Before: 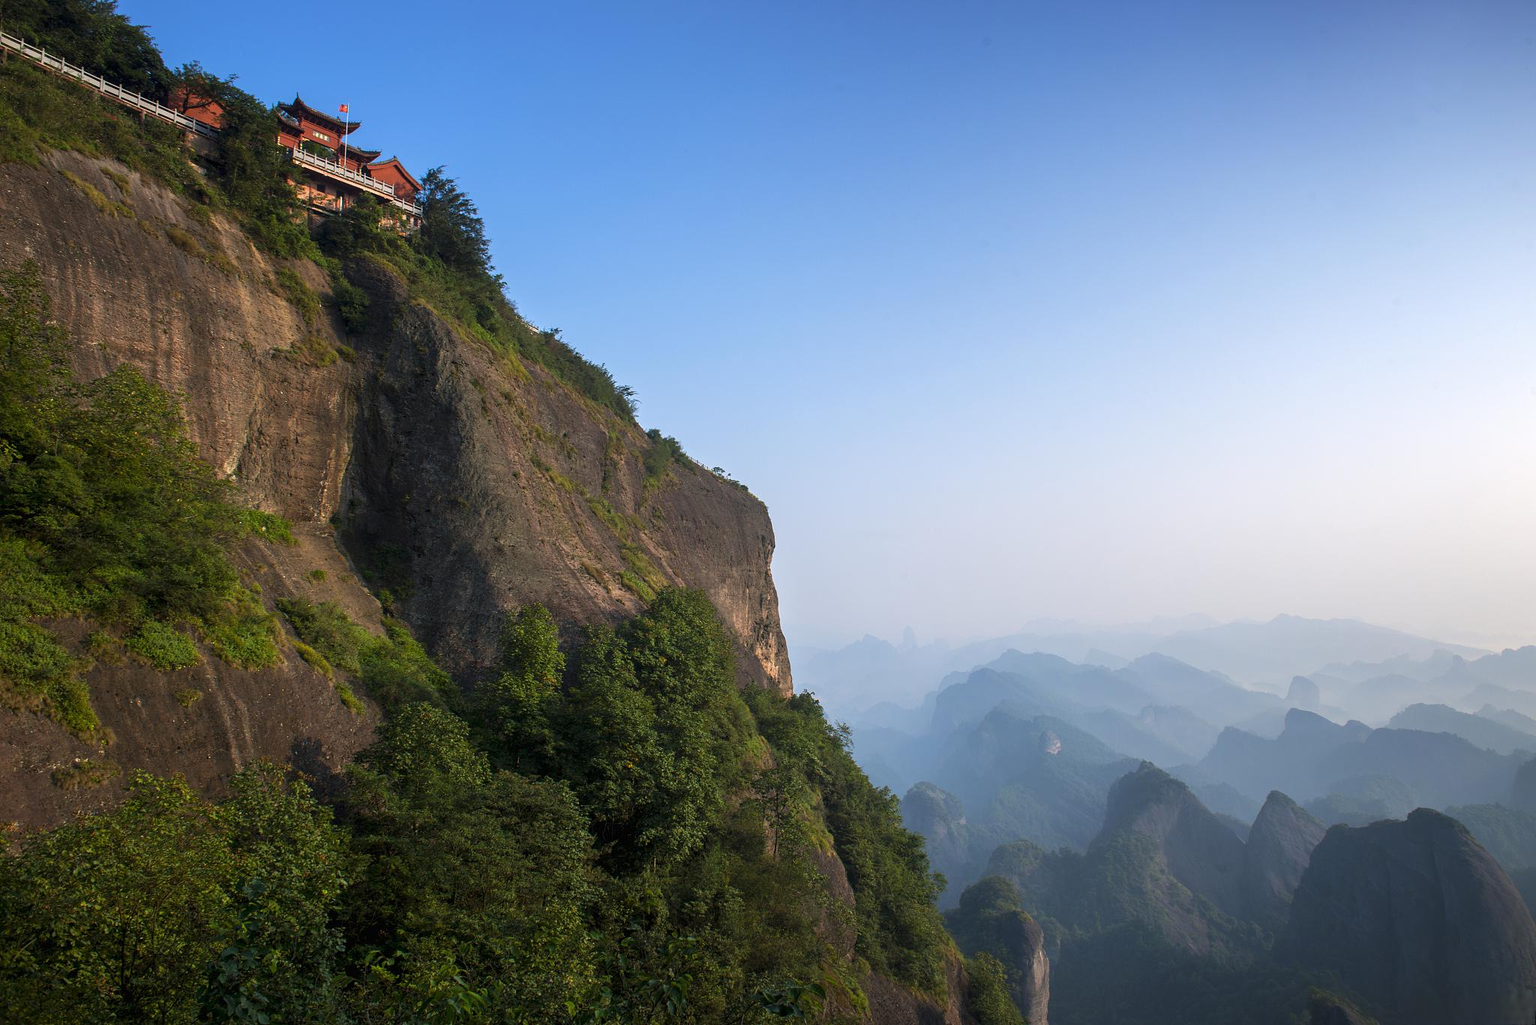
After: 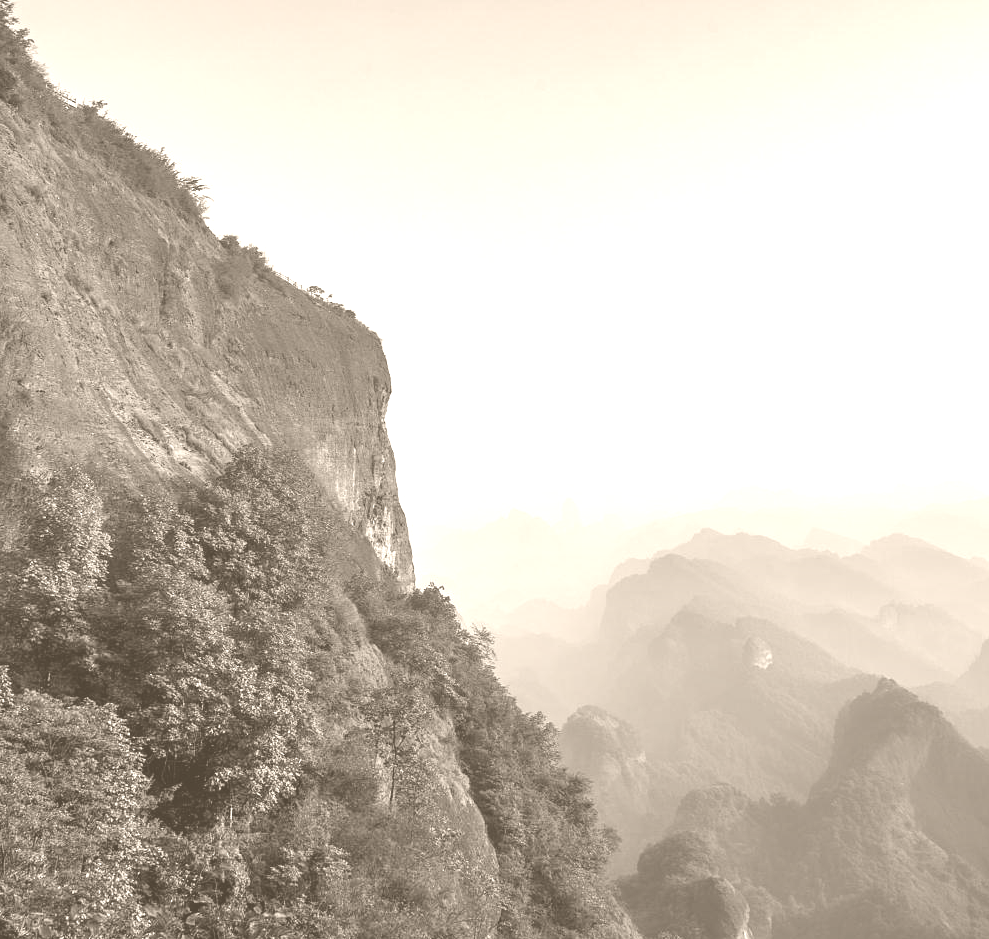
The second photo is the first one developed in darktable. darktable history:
shadows and highlights: low approximation 0.01, soften with gaussian
crop: left 31.379%, top 24.658%, right 20.326%, bottom 6.628%
colorize: hue 34.49°, saturation 35.33%, source mix 100%, version 1
